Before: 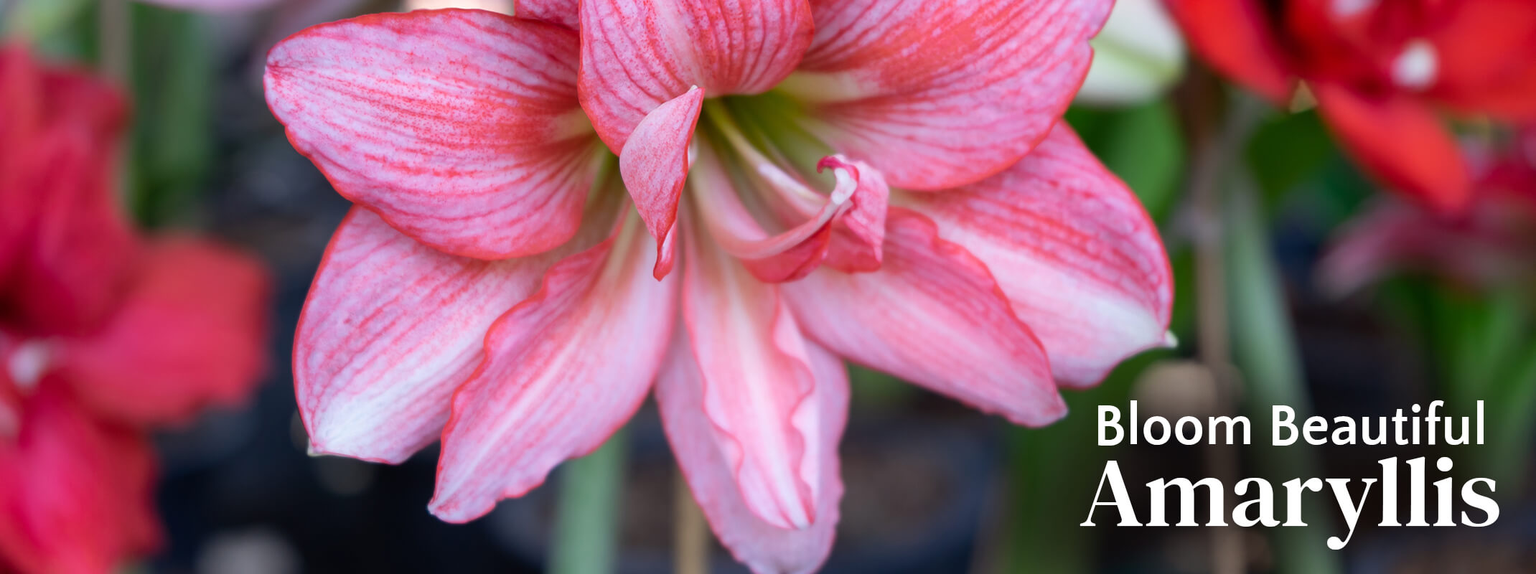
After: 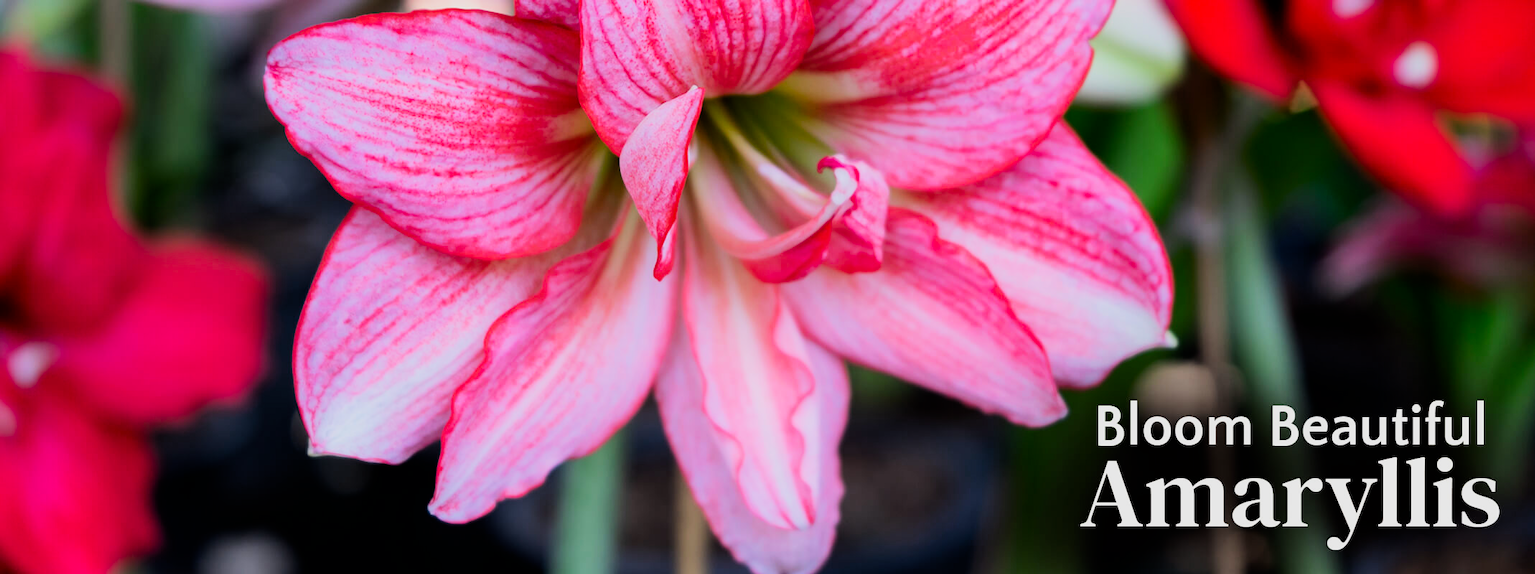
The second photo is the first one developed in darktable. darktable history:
color correction: highlights b* 0.045, saturation 1.34
filmic rgb: black relative exposure -4.97 EV, white relative exposure 3.98 EV, hardness 2.89, contrast 1.396, contrast in shadows safe
